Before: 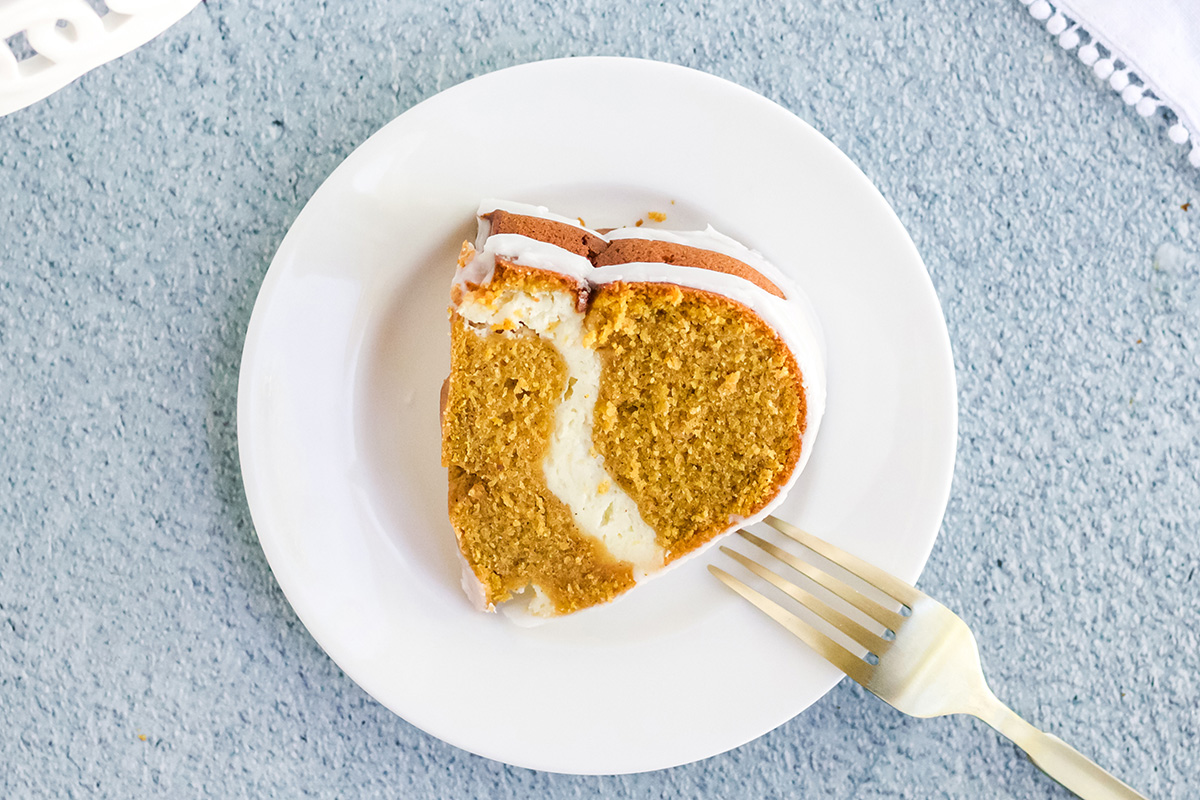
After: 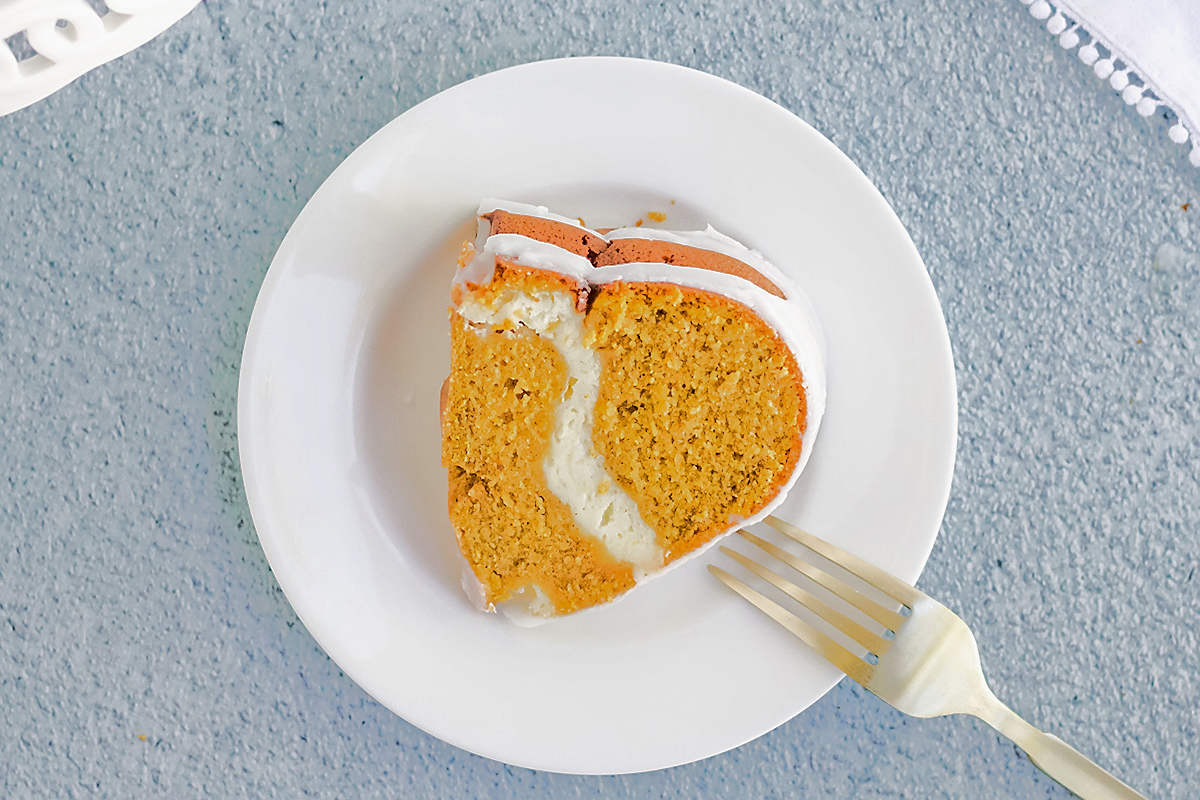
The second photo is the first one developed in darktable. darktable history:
sharpen: radius 1.827, amount 0.397, threshold 1.244
exposure: exposure -0.152 EV, compensate highlight preservation false
tone equalizer: -7 EV -0.66 EV, -6 EV 1.01 EV, -5 EV -0.461 EV, -4 EV 0.453 EV, -3 EV 0.43 EV, -2 EV 0.145 EV, -1 EV -0.133 EV, +0 EV -0.384 EV, edges refinement/feathering 500, mask exposure compensation -1.57 EV, preserve details guided filter
